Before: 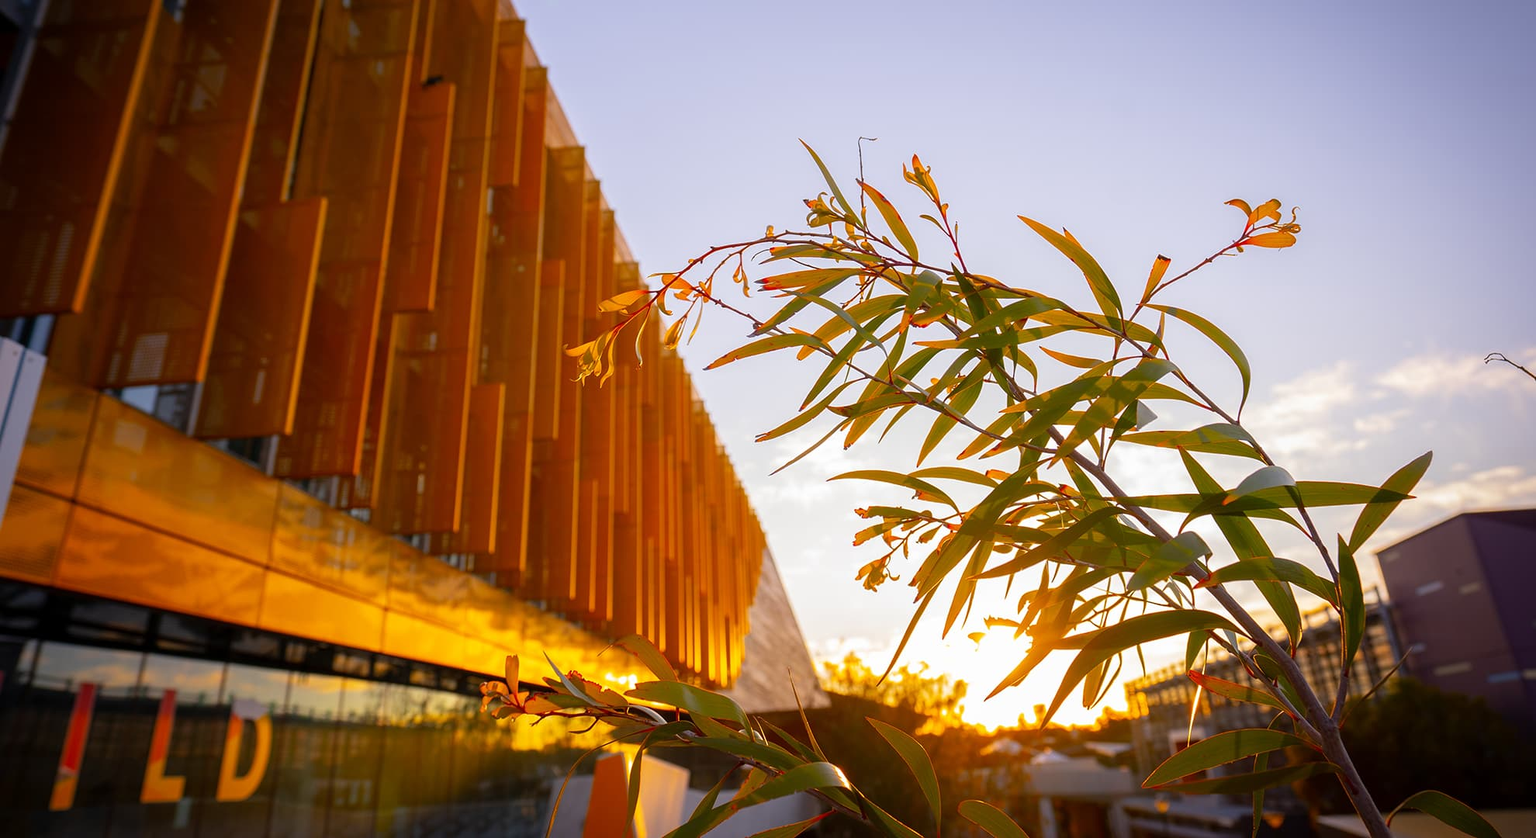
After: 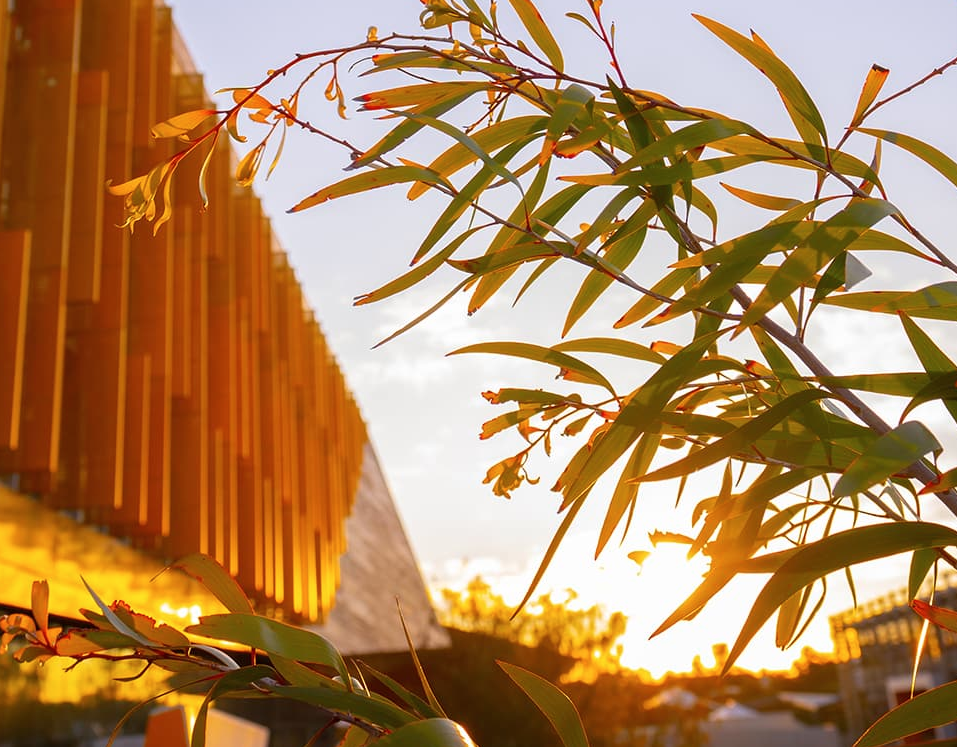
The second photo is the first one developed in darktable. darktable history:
crop: left 31.34%, top 24.466%, right 20.282%, bottom 6.346%
color zones: curves: ch0 [(0.25, 0.5) (0.428, 0.473) (0.75, 0.5)]; ch1 [(0.243, 0.479) (0.398, 0.452) (0.75, 0.5)]
